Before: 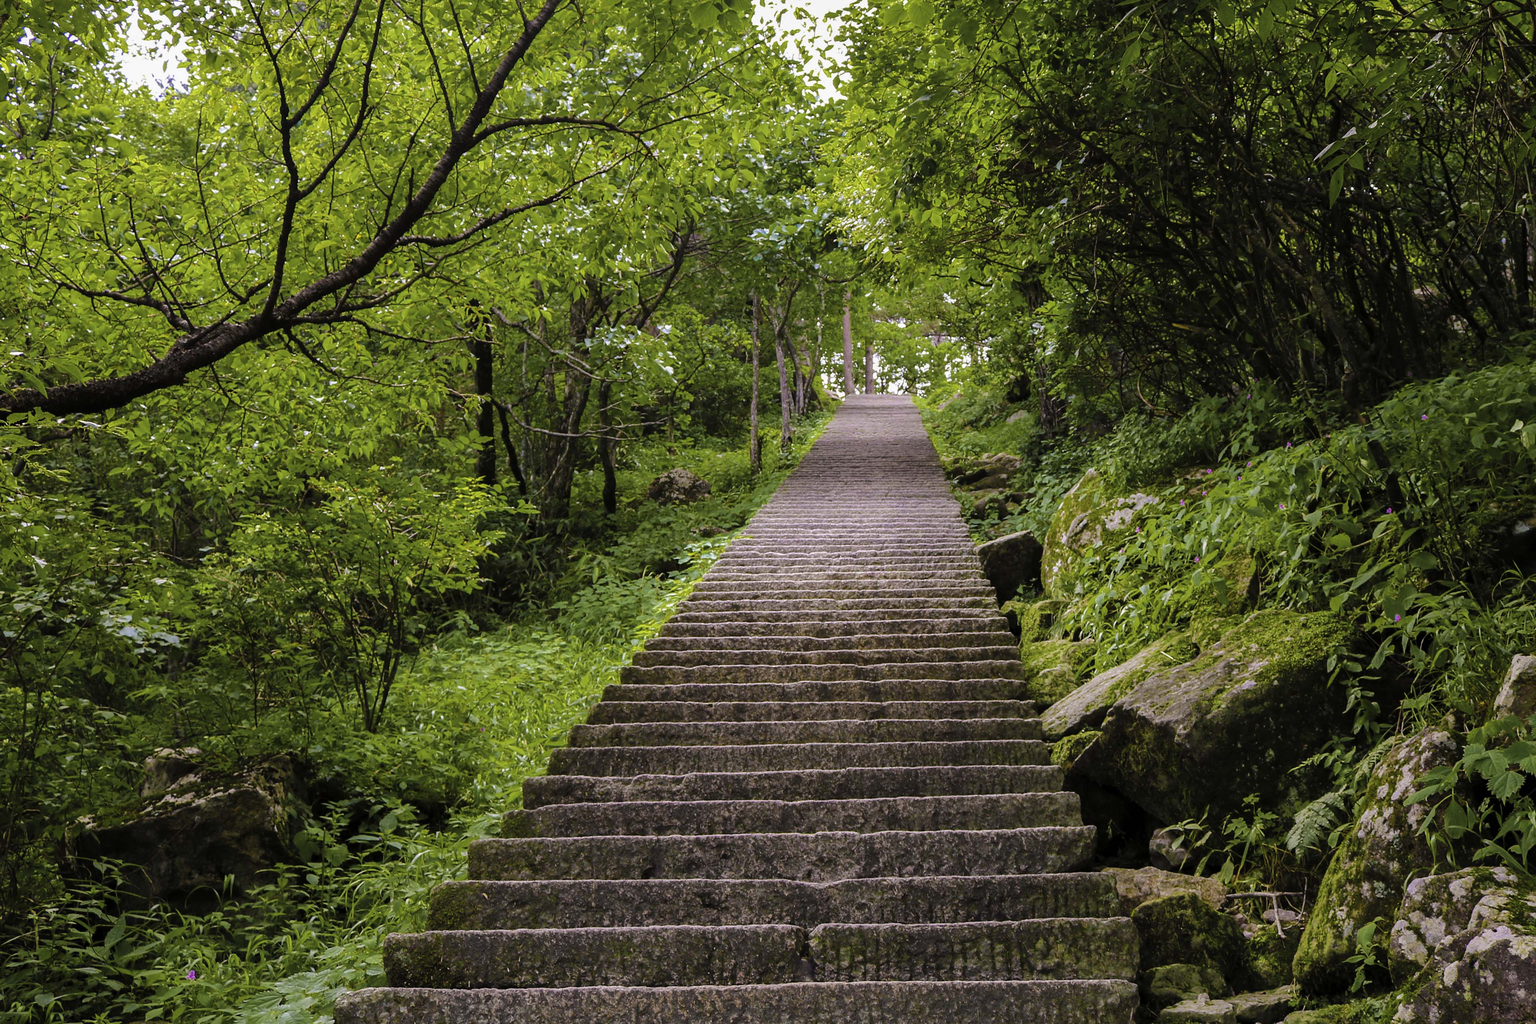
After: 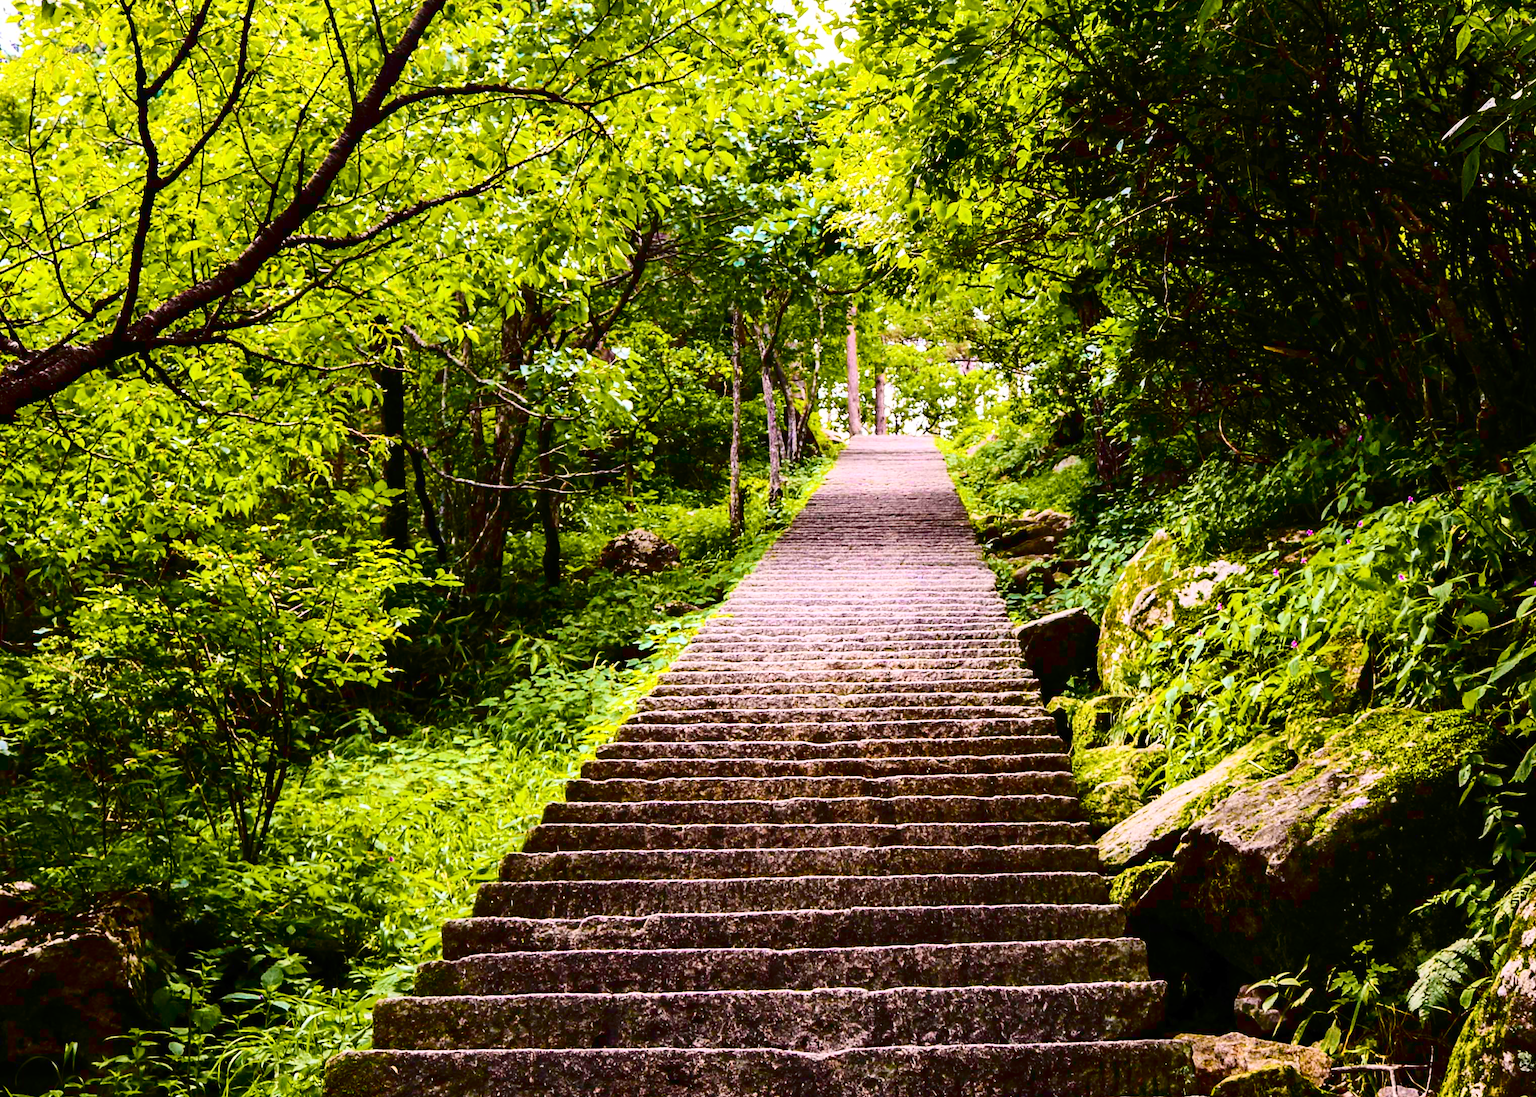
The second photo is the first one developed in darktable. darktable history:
crop: left 11.289%, top 4.901%, right 9.592%, bottom 10.29%
tone curve: curves: ch0 [(0, 0) (0.003, 0.006) (0.011, 0.008) (0.025, 0.011) (0.044, 0.015) (0.069, 0.019) (0.1, 0.023) (0.136, 0.03) (0.177, 0.042) (0.224, 0.065) (0.277, 0.103) (0.335, 0.177) (0.399, 0.294) (0.468, 0.463) (0.543, 0.639) (0.623, 0.805) (0.709, 0.909) (0.801, 0.967) (0.898, 0.989) (1, 1)], color space Lab, independent channels, preserve colors none
color balance rgb: linear chroma grading › global chroma 3.723%, perceptual saturation grading › global saturation 20.763%, perceptual saturation grading › highlights -19.912%, perceptual saturation grading › shadows 29.711%, global vibrance 20%
